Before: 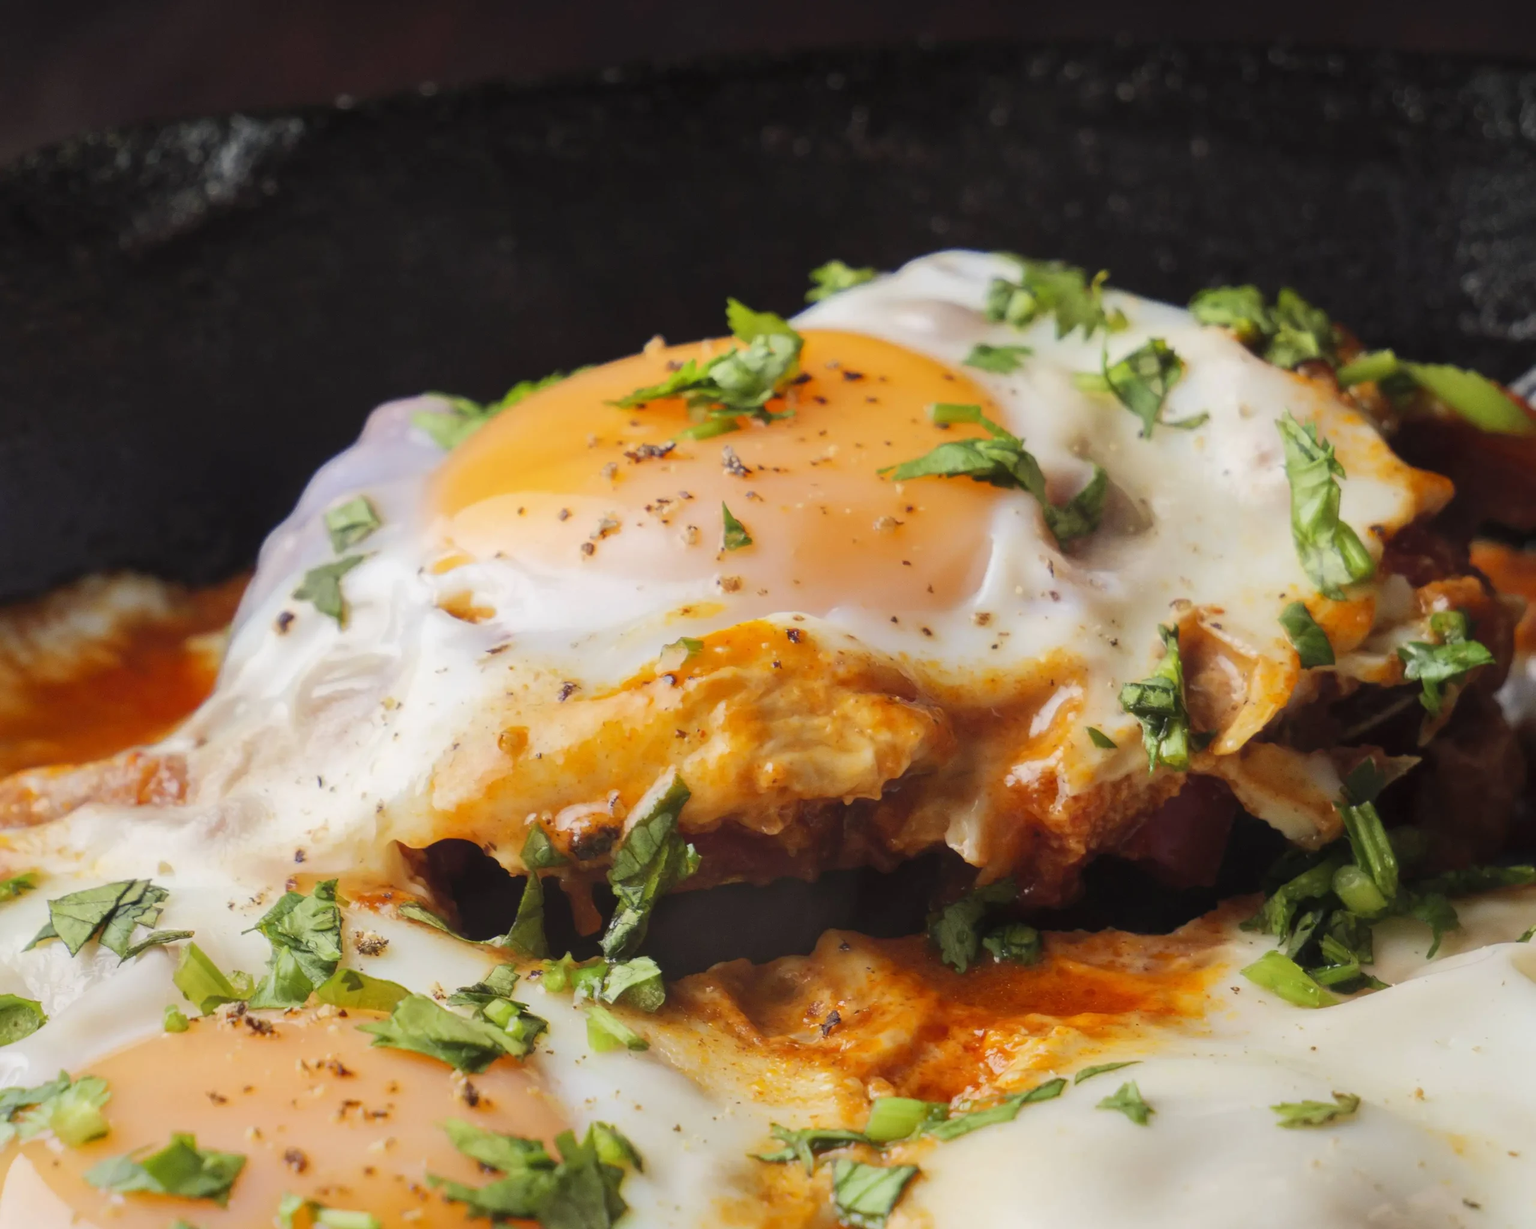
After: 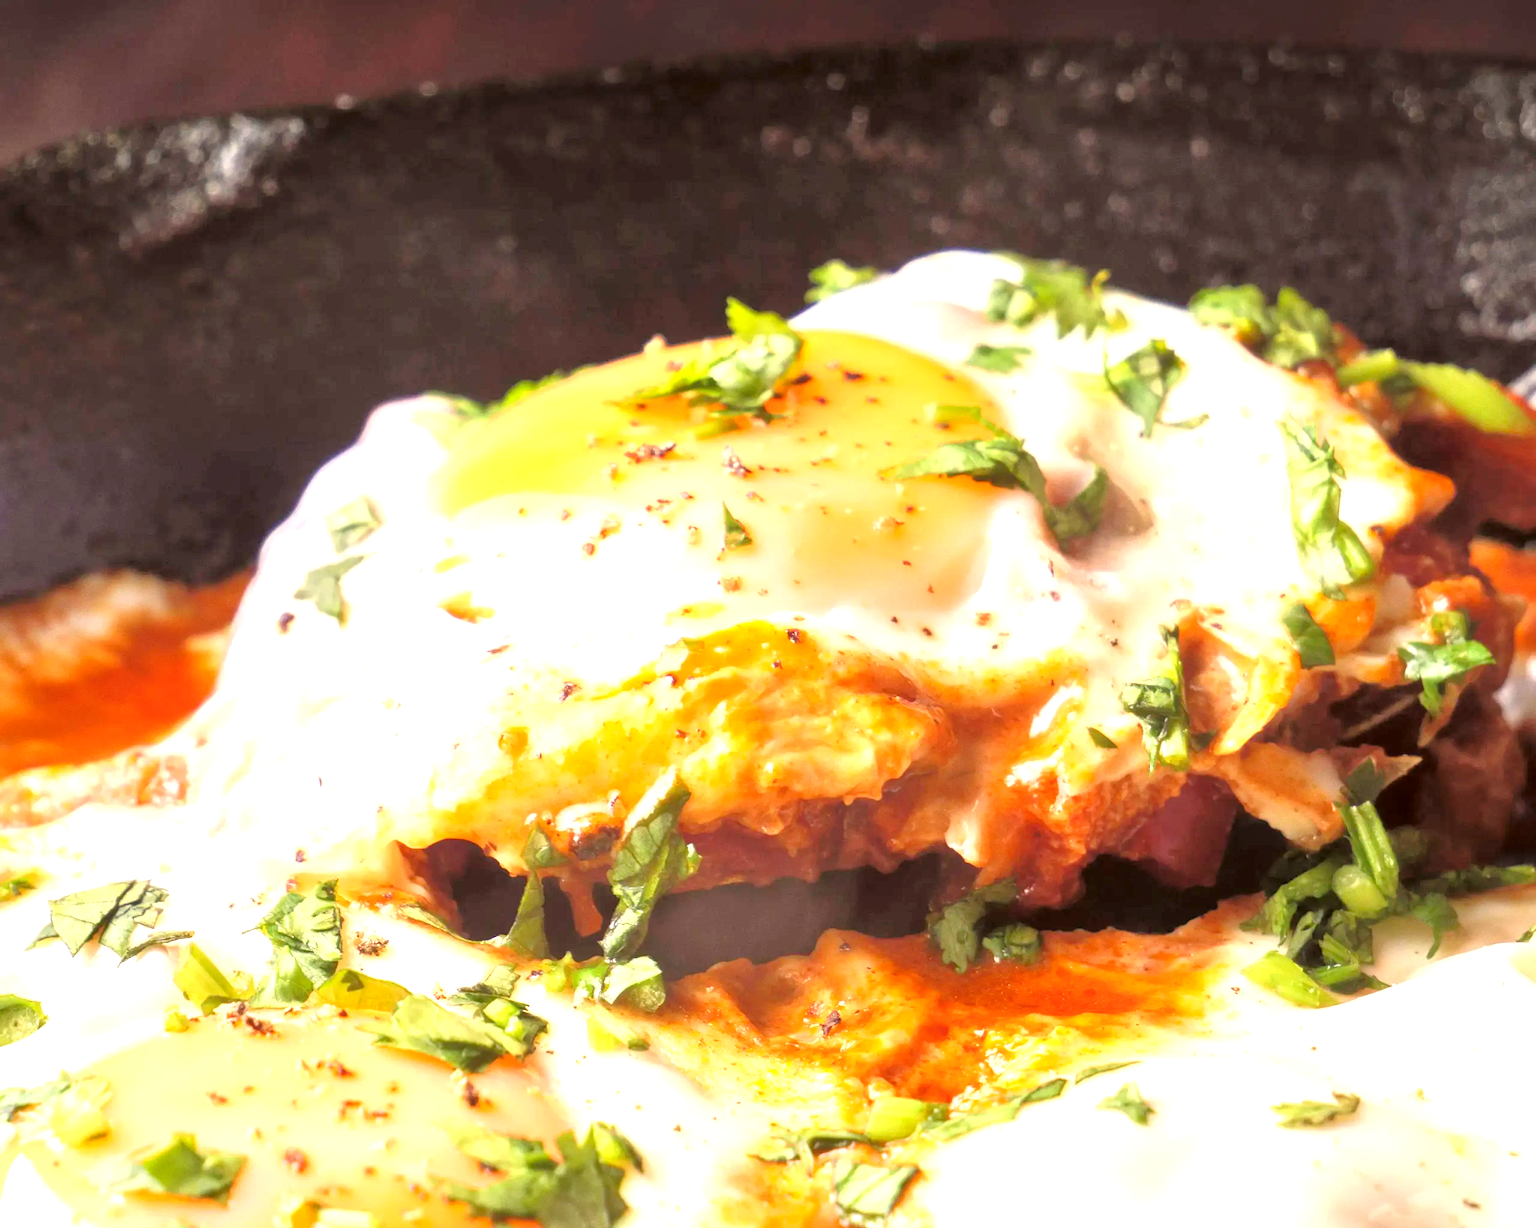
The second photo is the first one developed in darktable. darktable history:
tone equalizer: -7 EV 0.142 EV, -6 EV 0.571 EV, -5 EV 1.16 EV, -4 EV 1.31 EV, -3 EV 1.15 EV, -2 EV 0.6 EV, -1 EV 0.164 EV, mask exposure compensation -0.504 EV
color correction: highlights a* 6.7, highlights b* 8, shadows a* 5.74, shadows b* 7.02, saturation 0.875
exposure: black level correction 0, exposure 1.292 EV, compensate exposure bias true, compensate highlight preservation false
